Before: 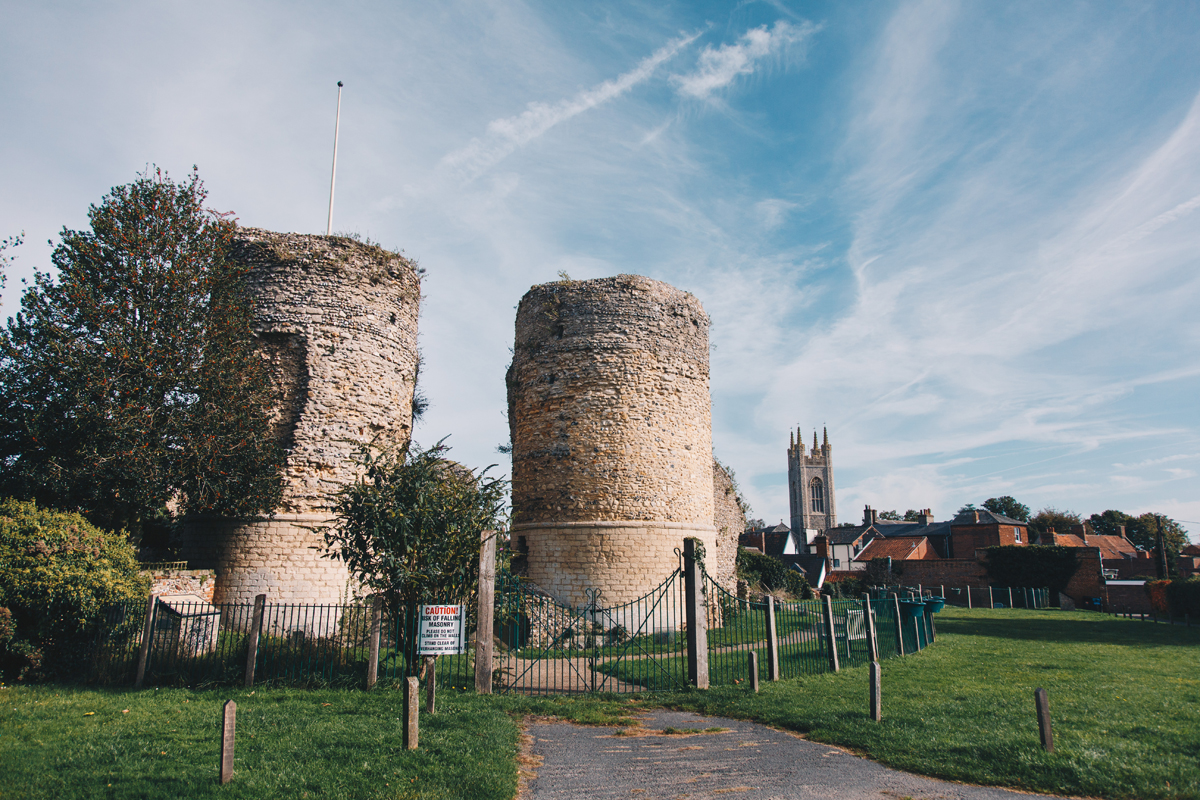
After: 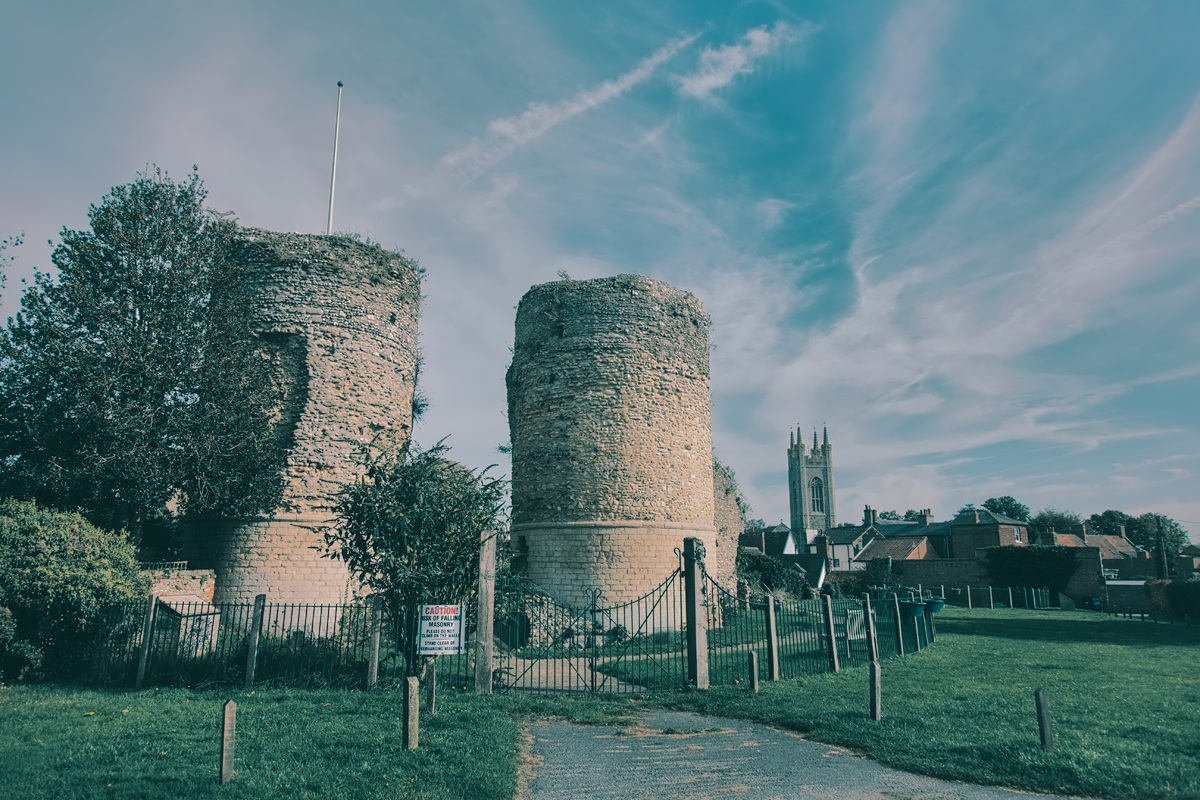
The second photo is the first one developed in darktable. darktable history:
contrast equalizer: y [[0.5 ×4, 0.525, 0.667], [0.5 ×6], [0.5 ×6], [0 ×4, 0.042, 0], [0, 0, 0.004, 0.1, 0.191, 0.131]]
shadows and highlights: shadows 38.43, highlights -74.54
split-toning: shadows › hue 186.43°, highlights › hue 49.29°, compress 30.29%
